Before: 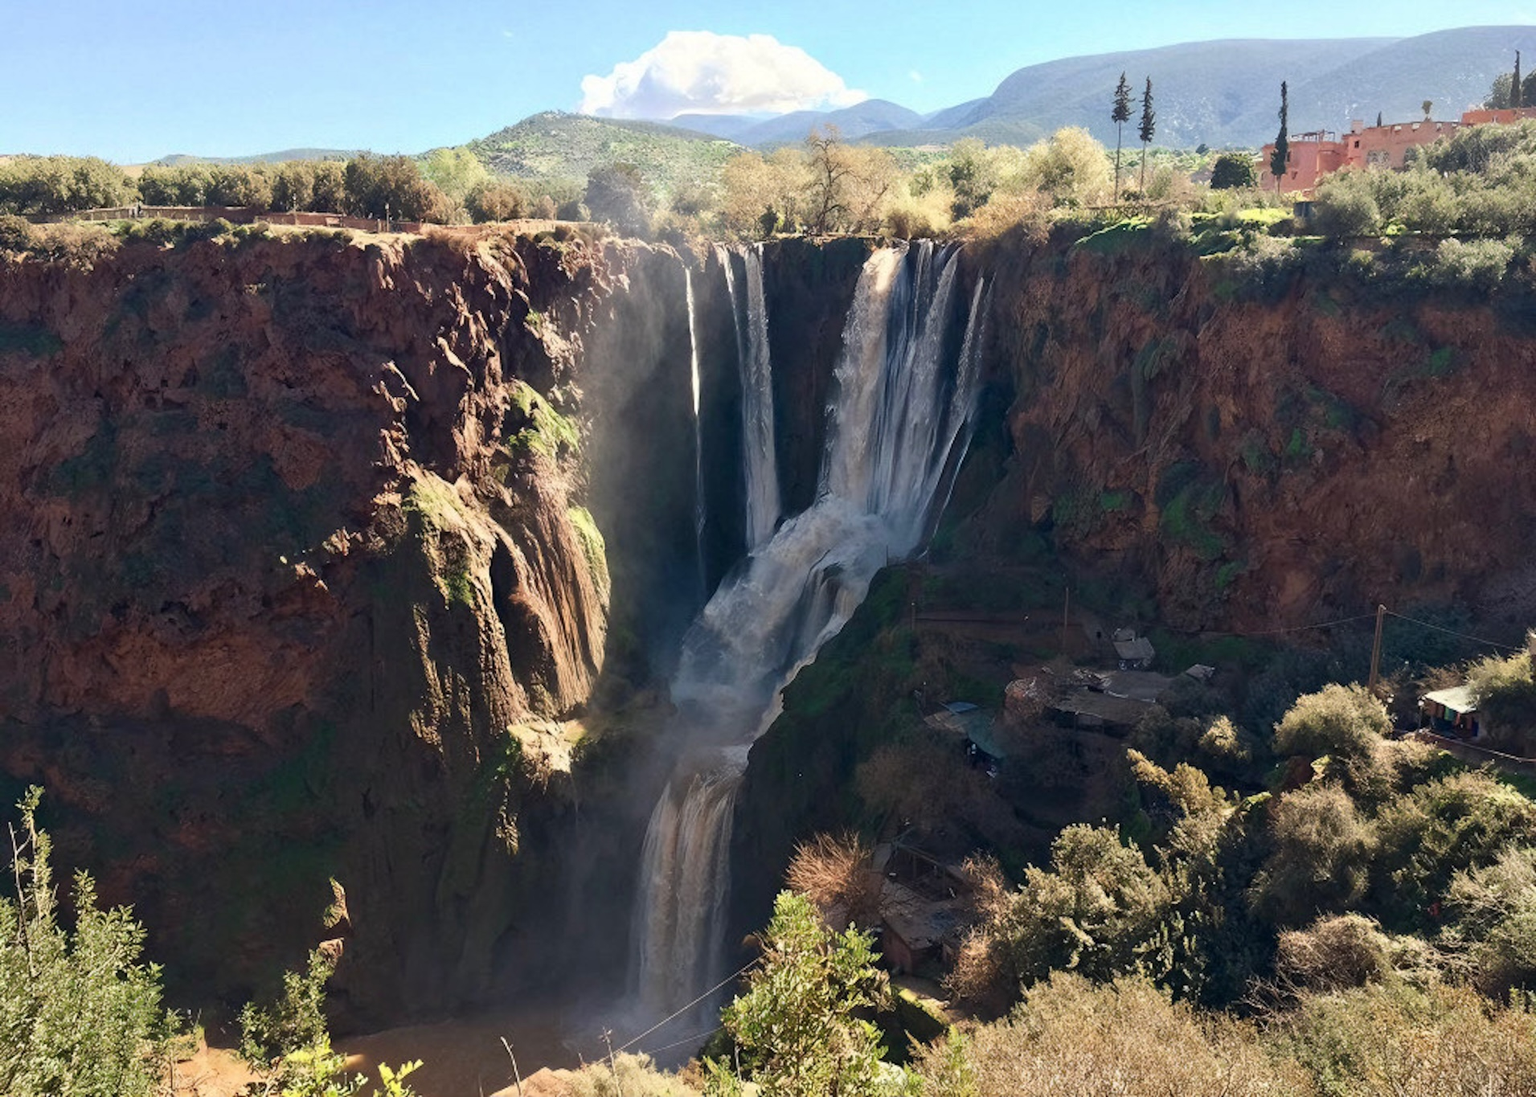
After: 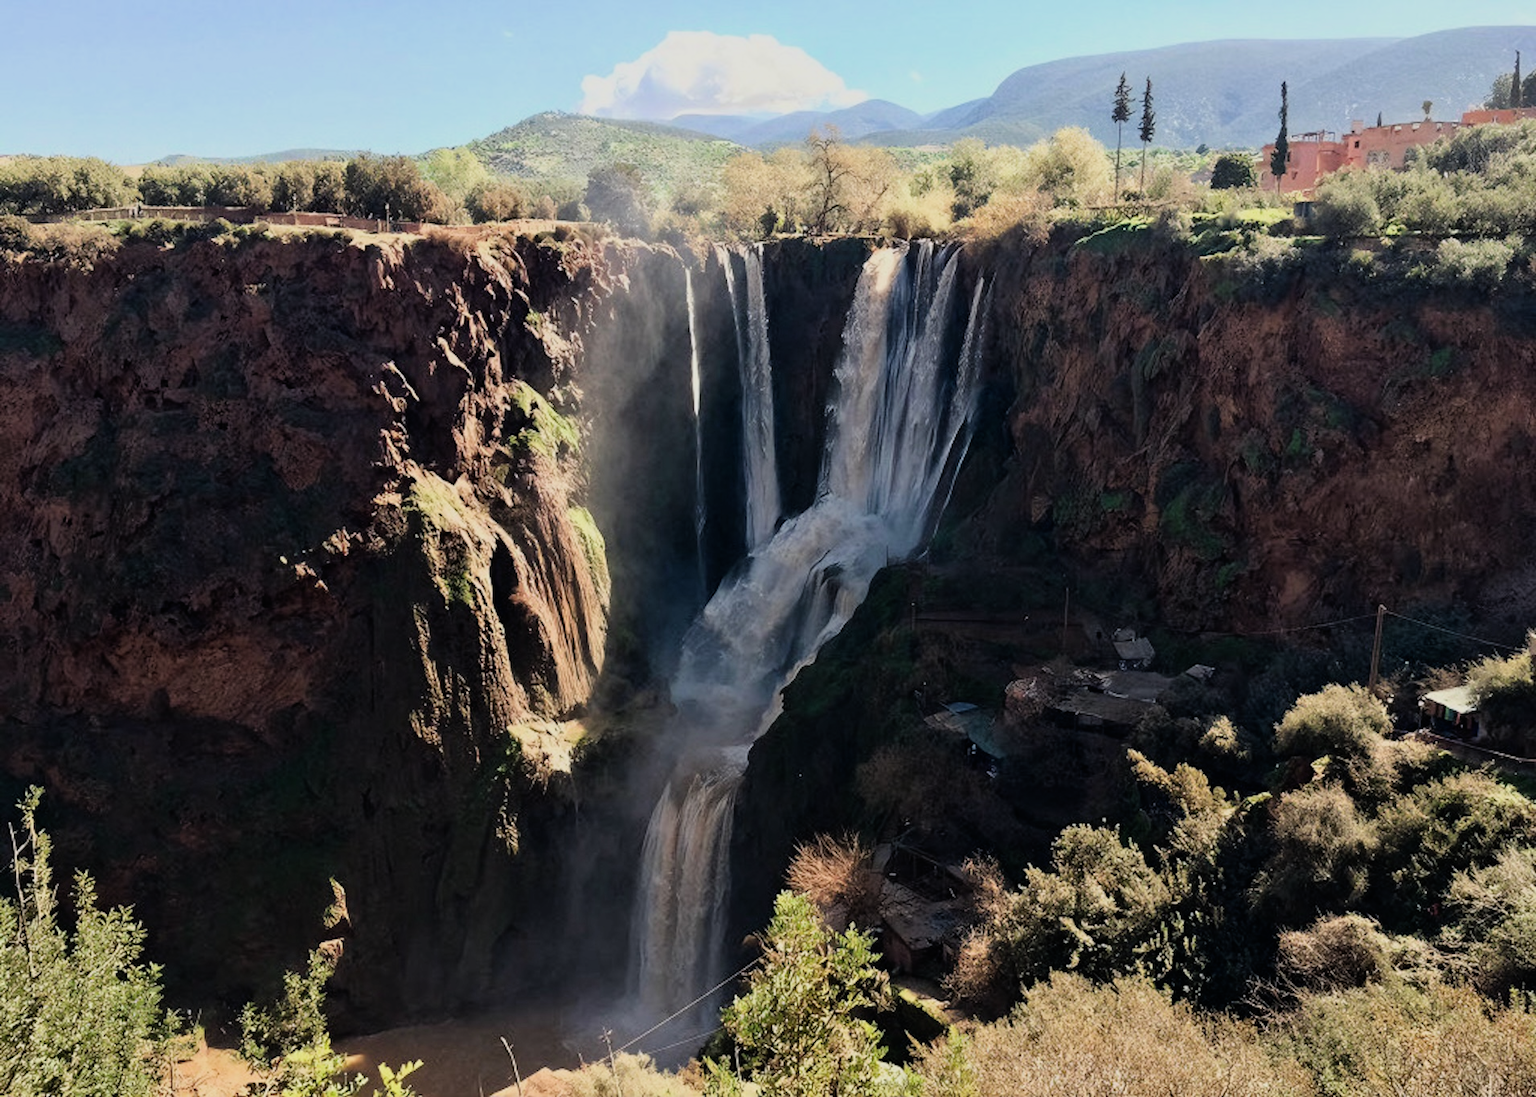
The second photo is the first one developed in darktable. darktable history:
filmic rgb: black relative exposure -7.75 EV, white relative exposure 4.4 EV, threshold 3 EV, hardness 3.76, latitude 50%, contrast 1.1, color science v5 (2021), contrast in shadows safe, contrast in highlights safe, enable highlight reconstruction true
